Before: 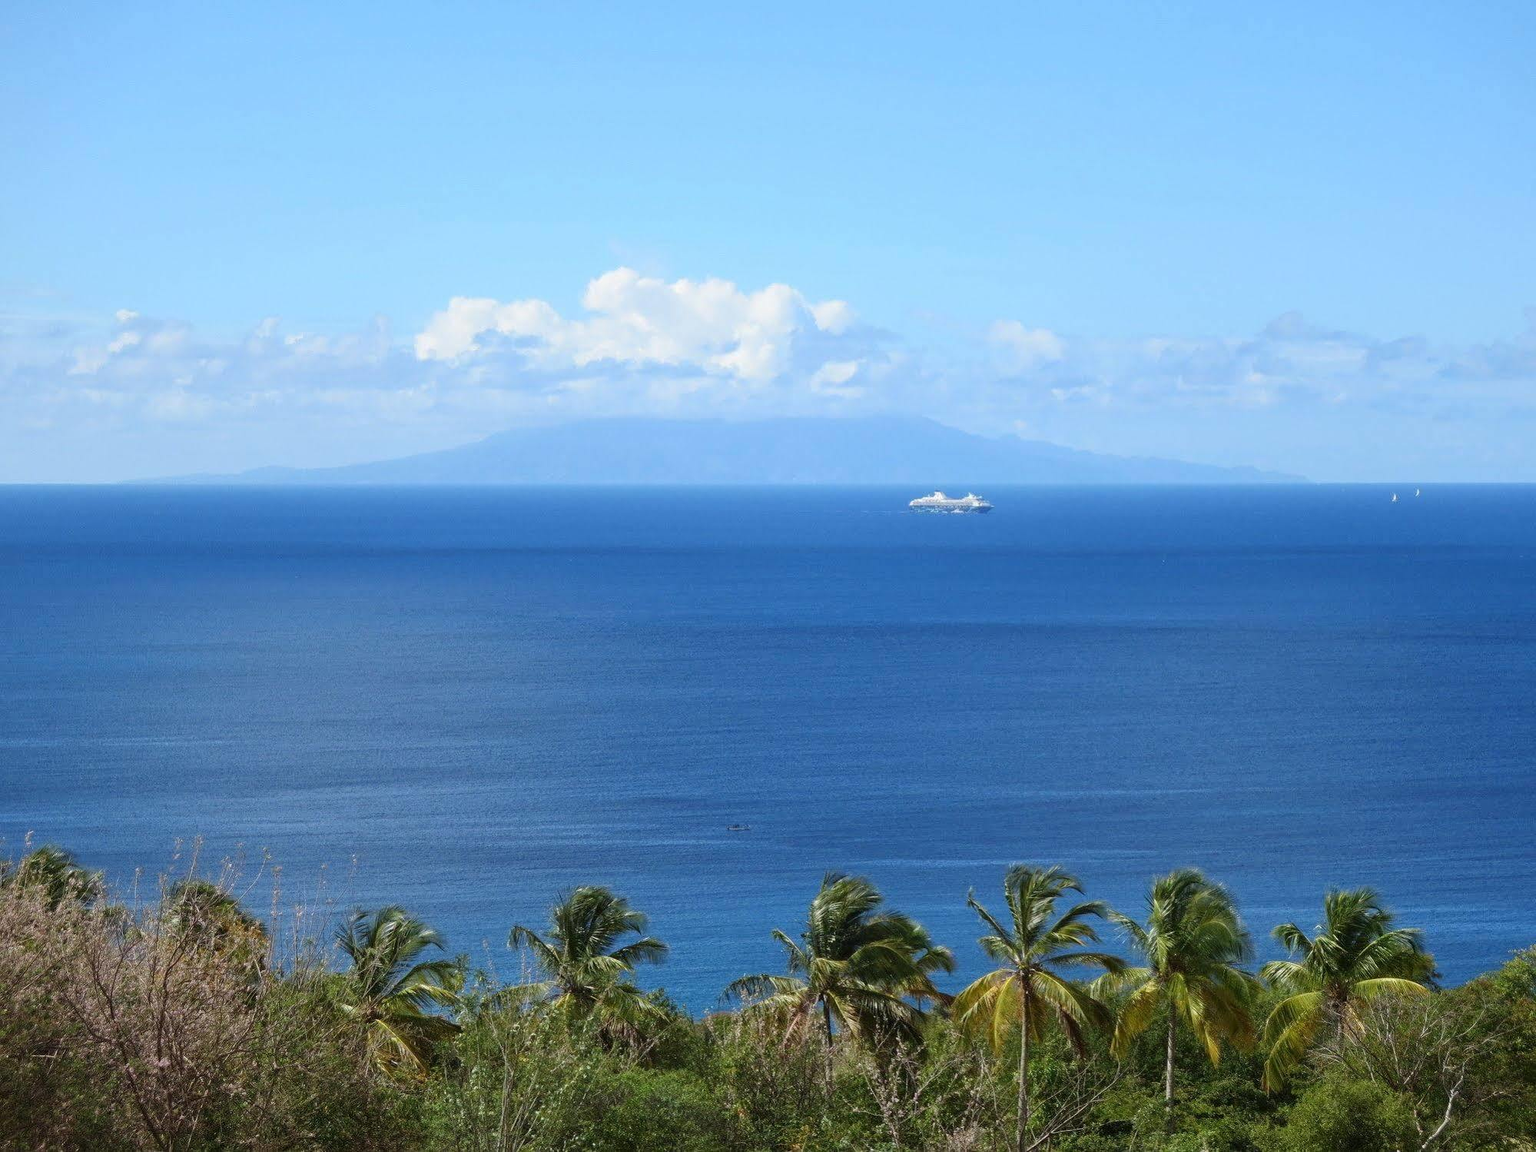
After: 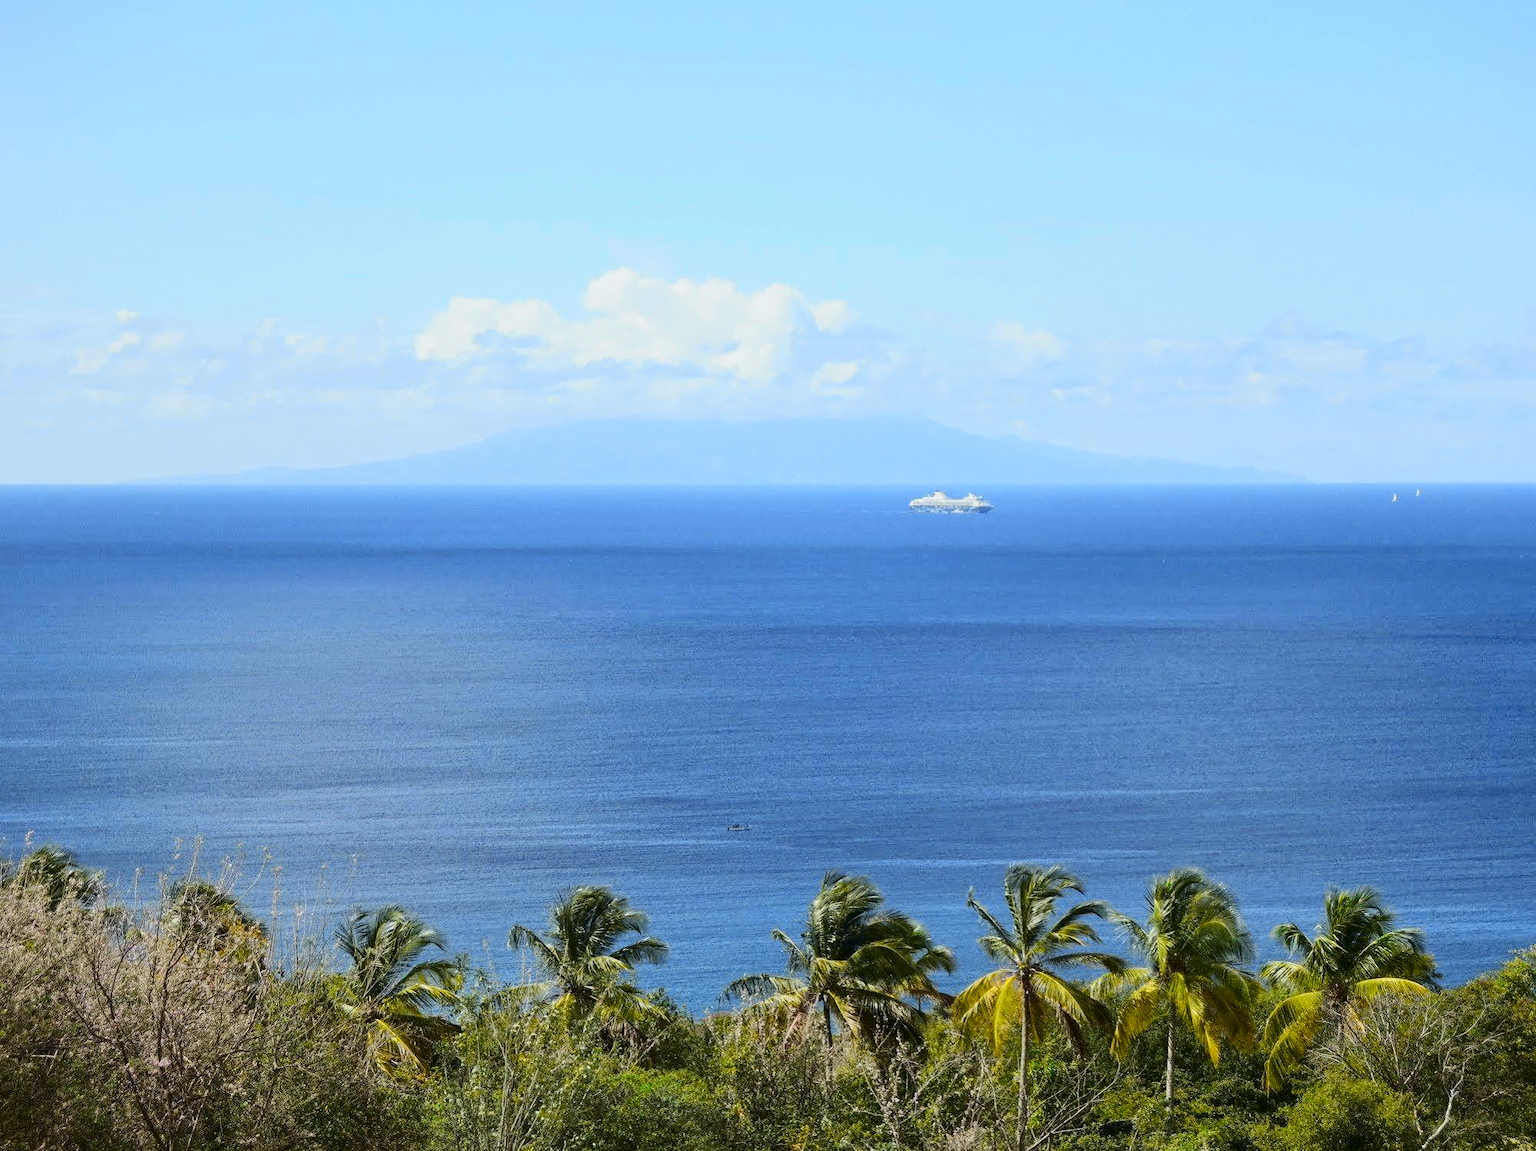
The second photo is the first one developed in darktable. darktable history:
tone curve: curves: ch0 [(0, 0) (0.11, 0.081) (0.256, 0.259) (0.398, 0.475) (0.498, 0.611) (0.65, 0.757) (0.835, 0.883) (1, 0.961)]; ch1 [(0, 0) (0.346, 0.307) (0.408, 0.369) (0.453, 0.457) (0.482, 0.479) (0.502, 0.498) (0.521, 0.51) (0.553, 0.554) (0.618, 0.65) (0.693, 0.727) (1, 1)]; ch2 [(0, 0) (0.358, 0.362) (0.434, 0.46) (0.485, 0.494) (0.5, 0.494) (0.511, 0.508) (0.537, 0.55) (0.579, 0.599) (0.621, 0.693) (1, 1)], color space Lab, independent channels, preserve colors none
